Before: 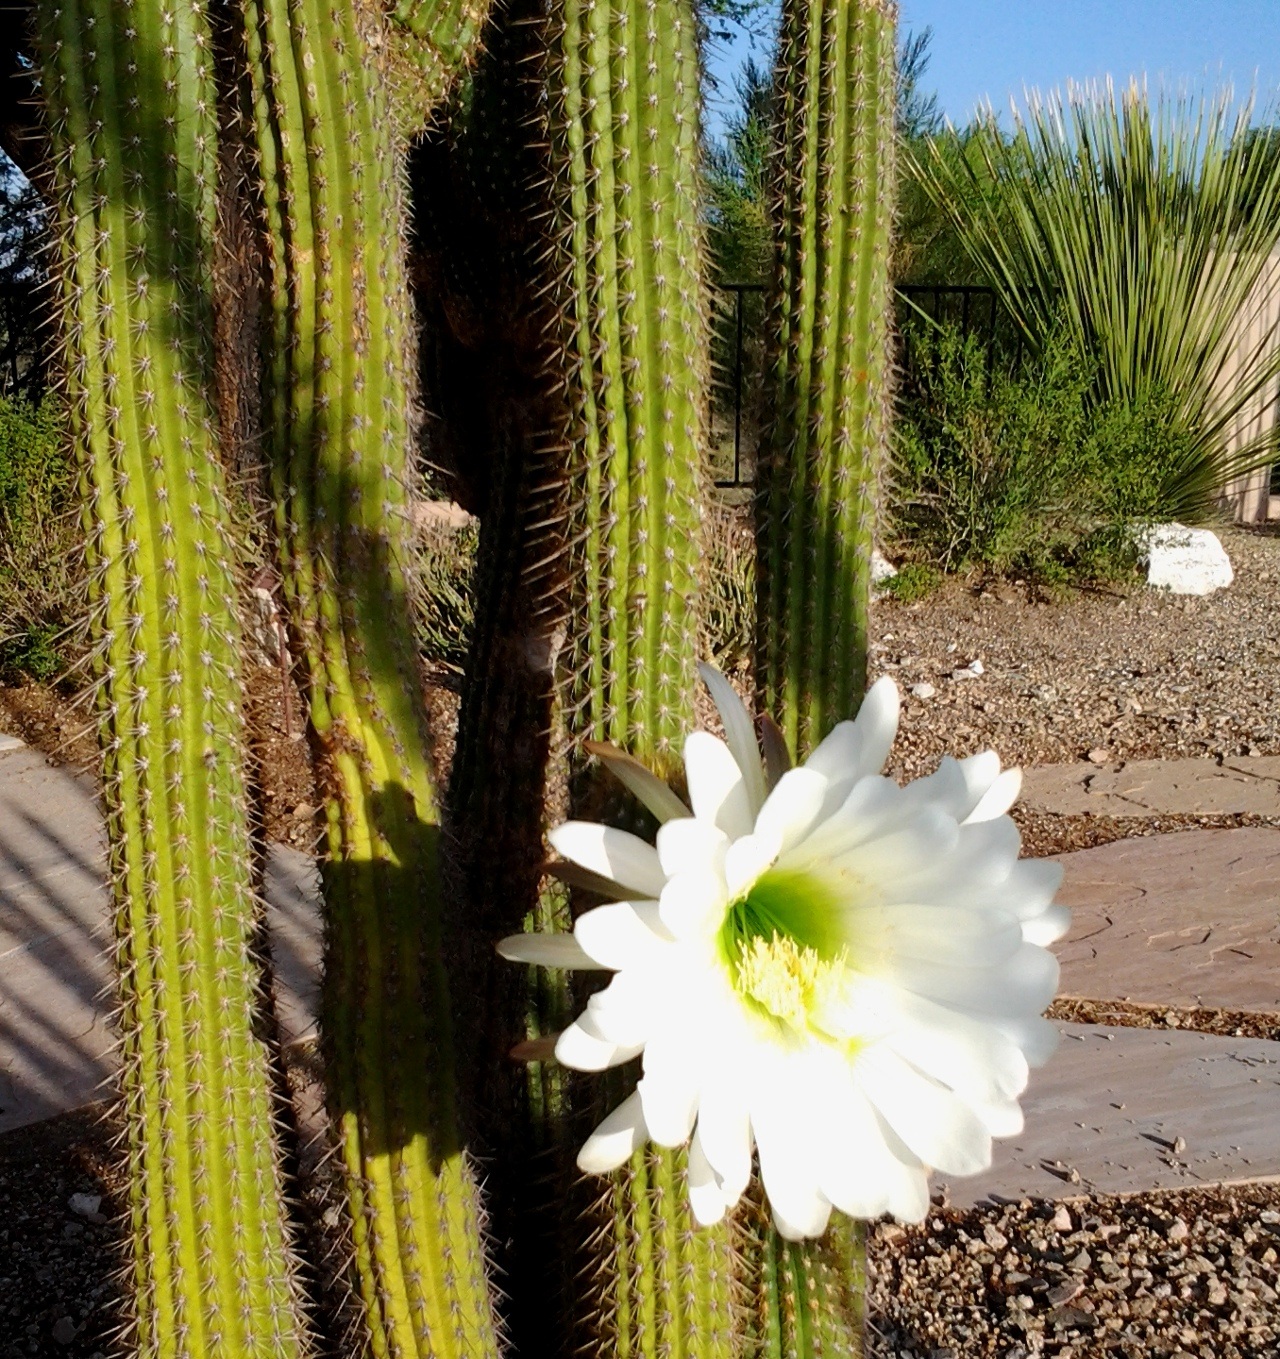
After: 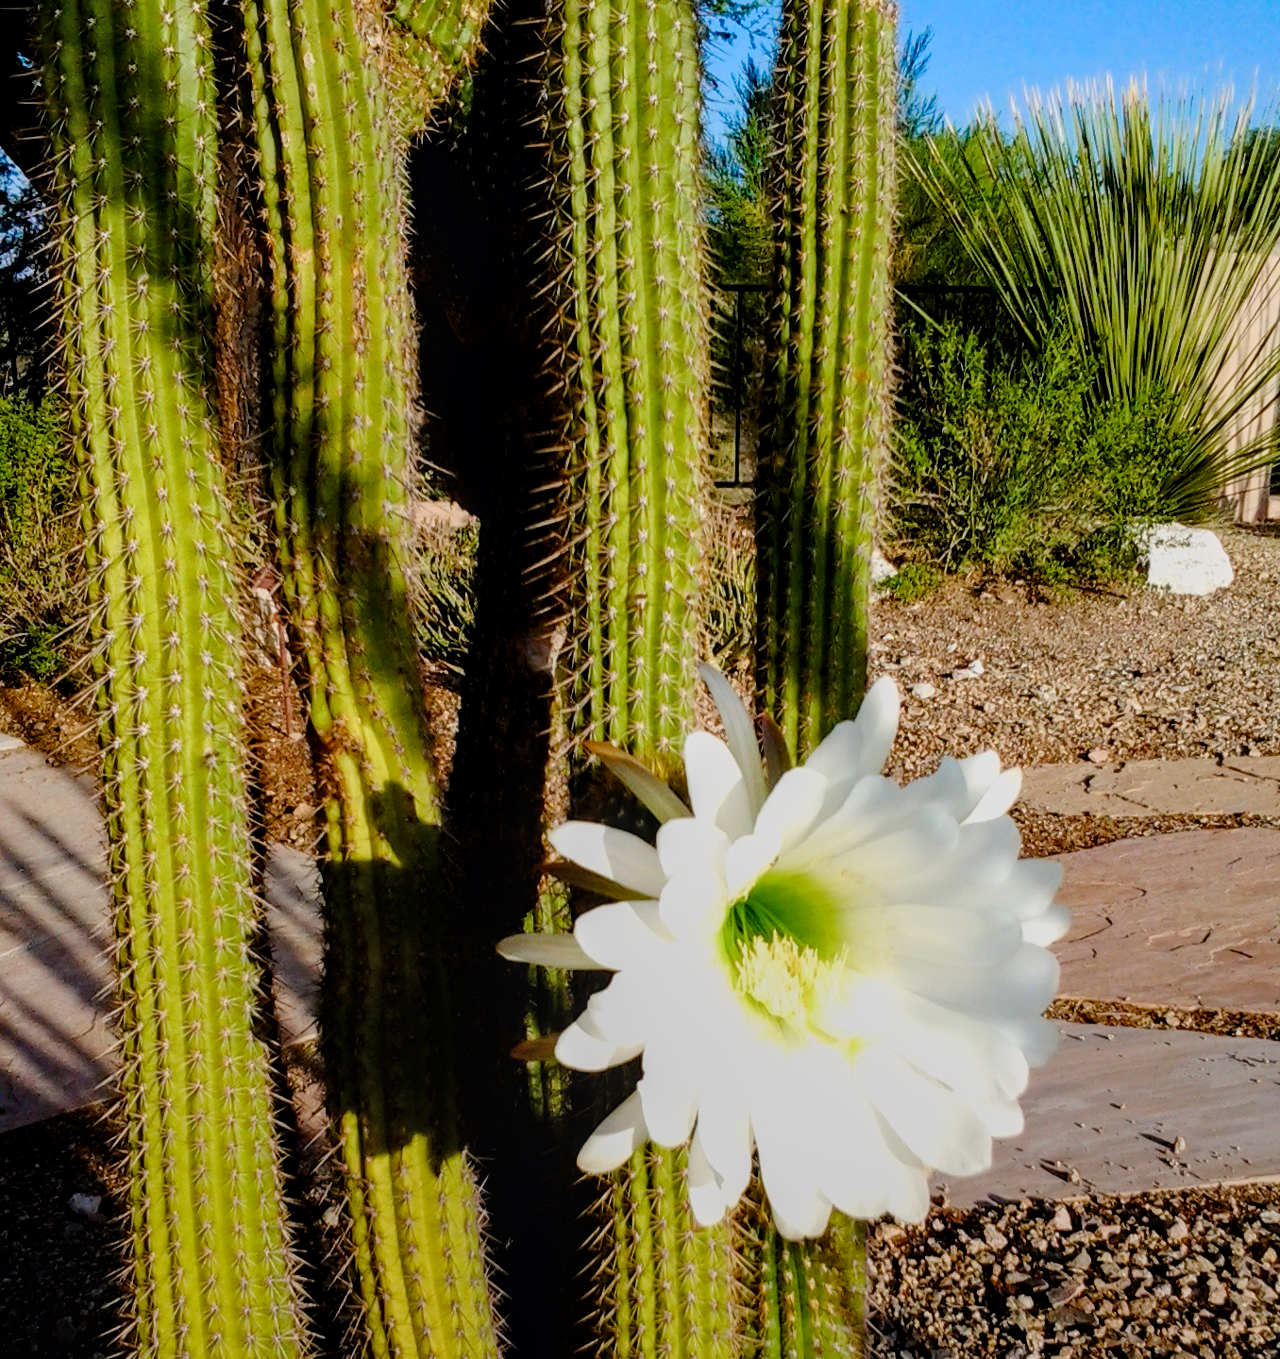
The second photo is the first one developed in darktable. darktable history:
filmic rgb: black relative exposure -7.65 EV, white relative exposure 4.56 EV, hardness 3.61, color science v6 (2022)
local contrast: on, module defaults
tone equalizer: on, module defaults
color balance rgb: perceptual saturation grading › global saturation 25%, perceptual saturation grading › highlights -50%, perceptual saturation grading › shadows 30%, perceptual brilliance grading › global brilliance 12%, global vibrance 20%
color zones: curves: ch1 [(0.25, 0.5) (0.747, 0.71)]
graduated density: rotation -180°, offset 27.42
